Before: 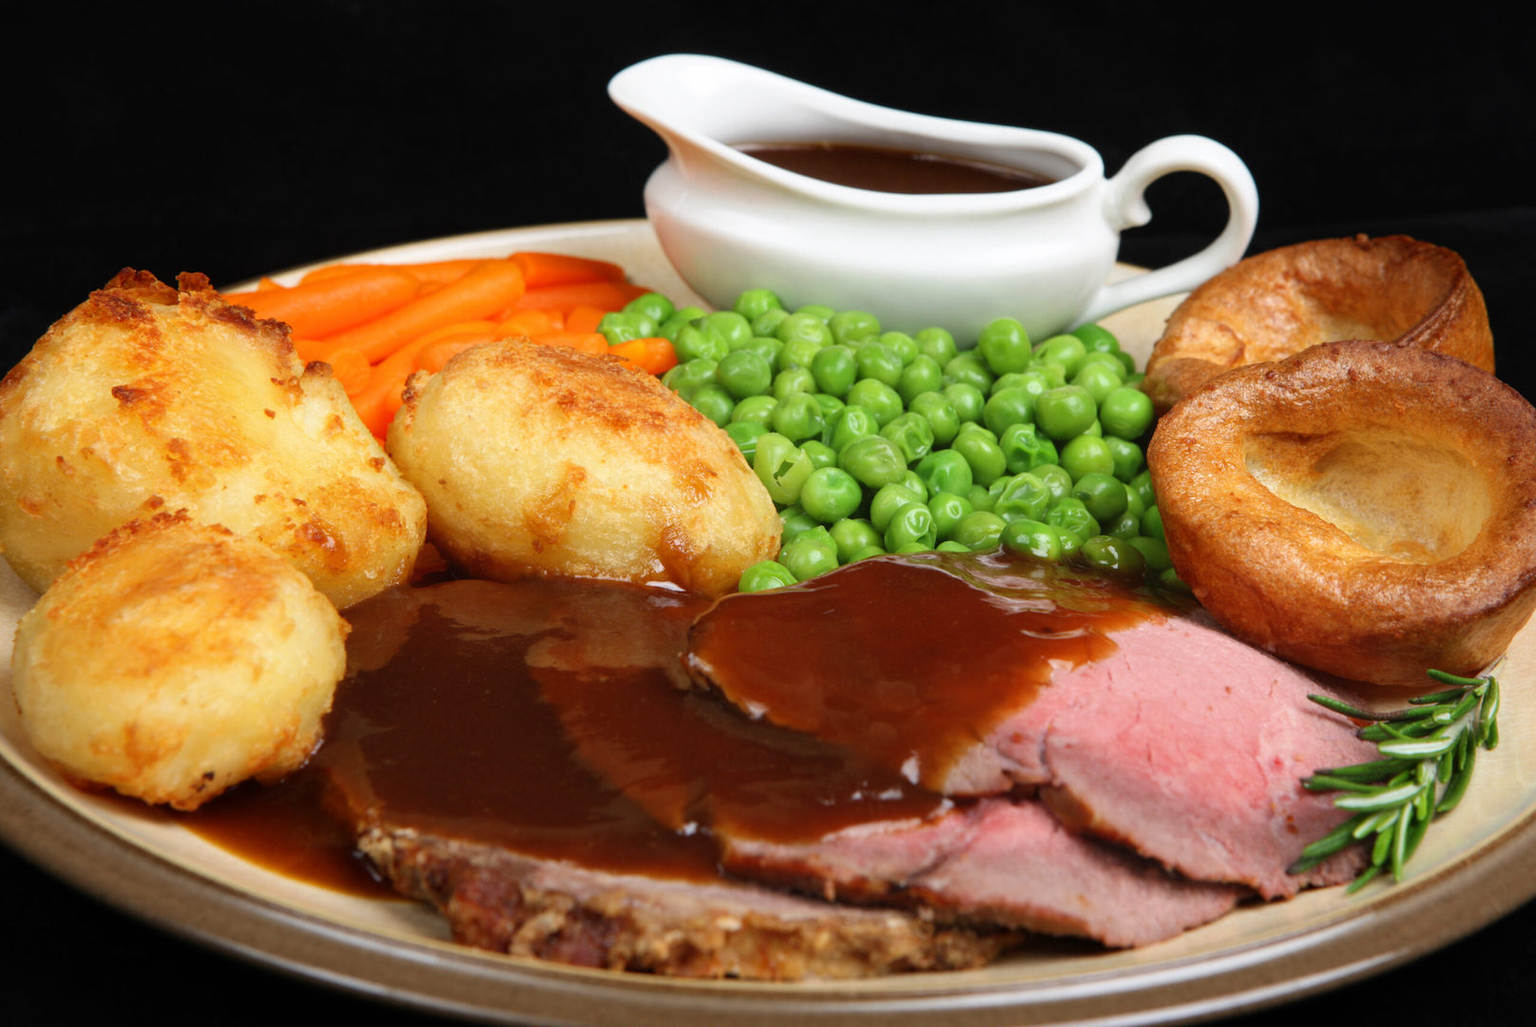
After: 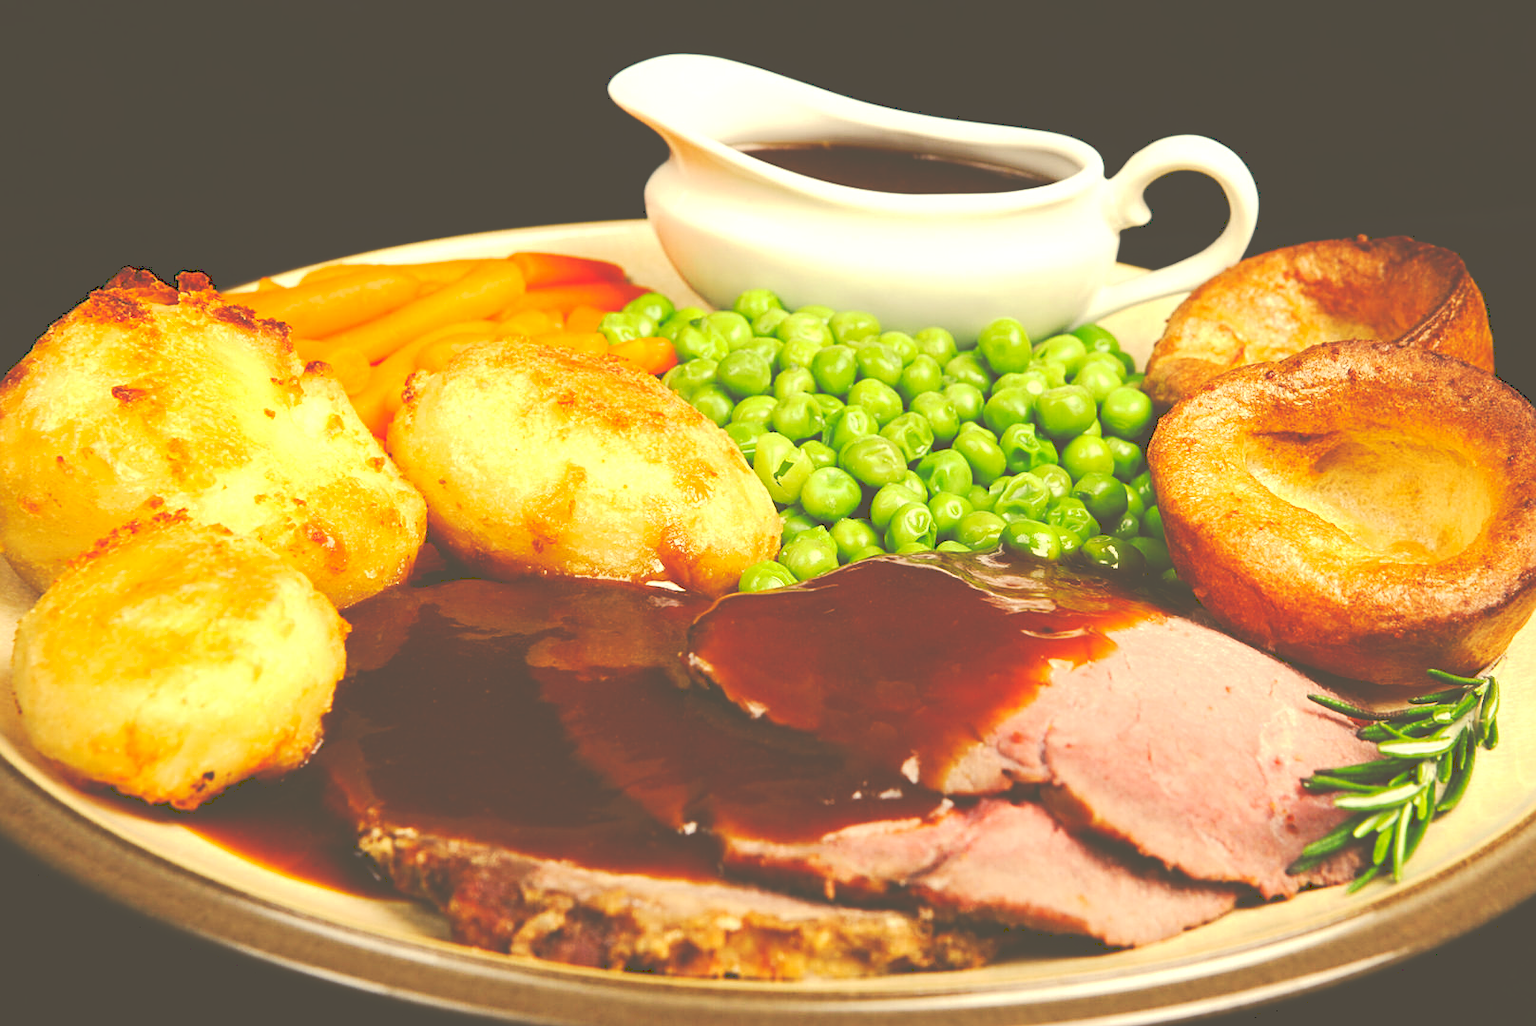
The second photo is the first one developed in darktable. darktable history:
tone curve: curves: ch0 [(0, 0) (0.003, 0.319) (0.011, 0.319) (0.025, 0.319) (0.044, 0.323) (0.069, 0.324) (0.1, 0.328) (0.136, 0.329) (0.177, 0.337) (0.224, 0.351) (0.277, 0.373) (0.335, 0.413) (0.399, 0.458) (0.468, 0.533) (0.543, 0.617) (0.623, 0.71) (0.709, 0.783) (0.801, 0.849) (0.898, 0.911) (1, 1)], preserve colors none
exposure: black level correction 0, exposure 0.7 EV, compensate exposure bias true, compensate highlight preservation false
color correction: highlights a* 2.72, highlights b* 22.8
sharpen: radius 1.967
